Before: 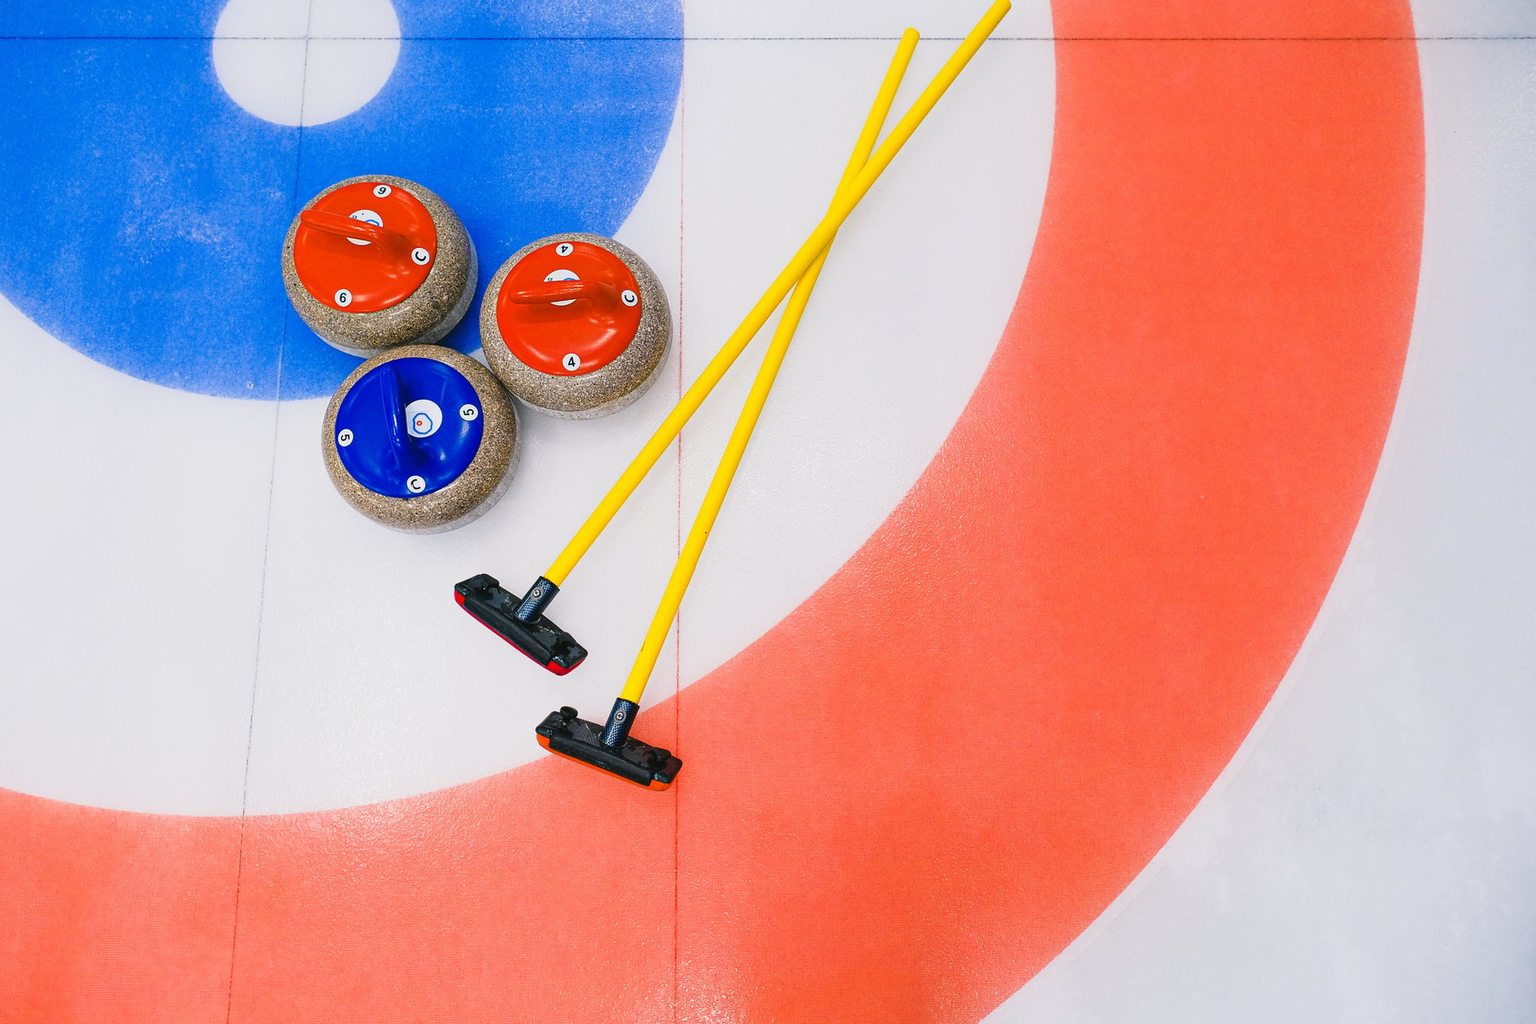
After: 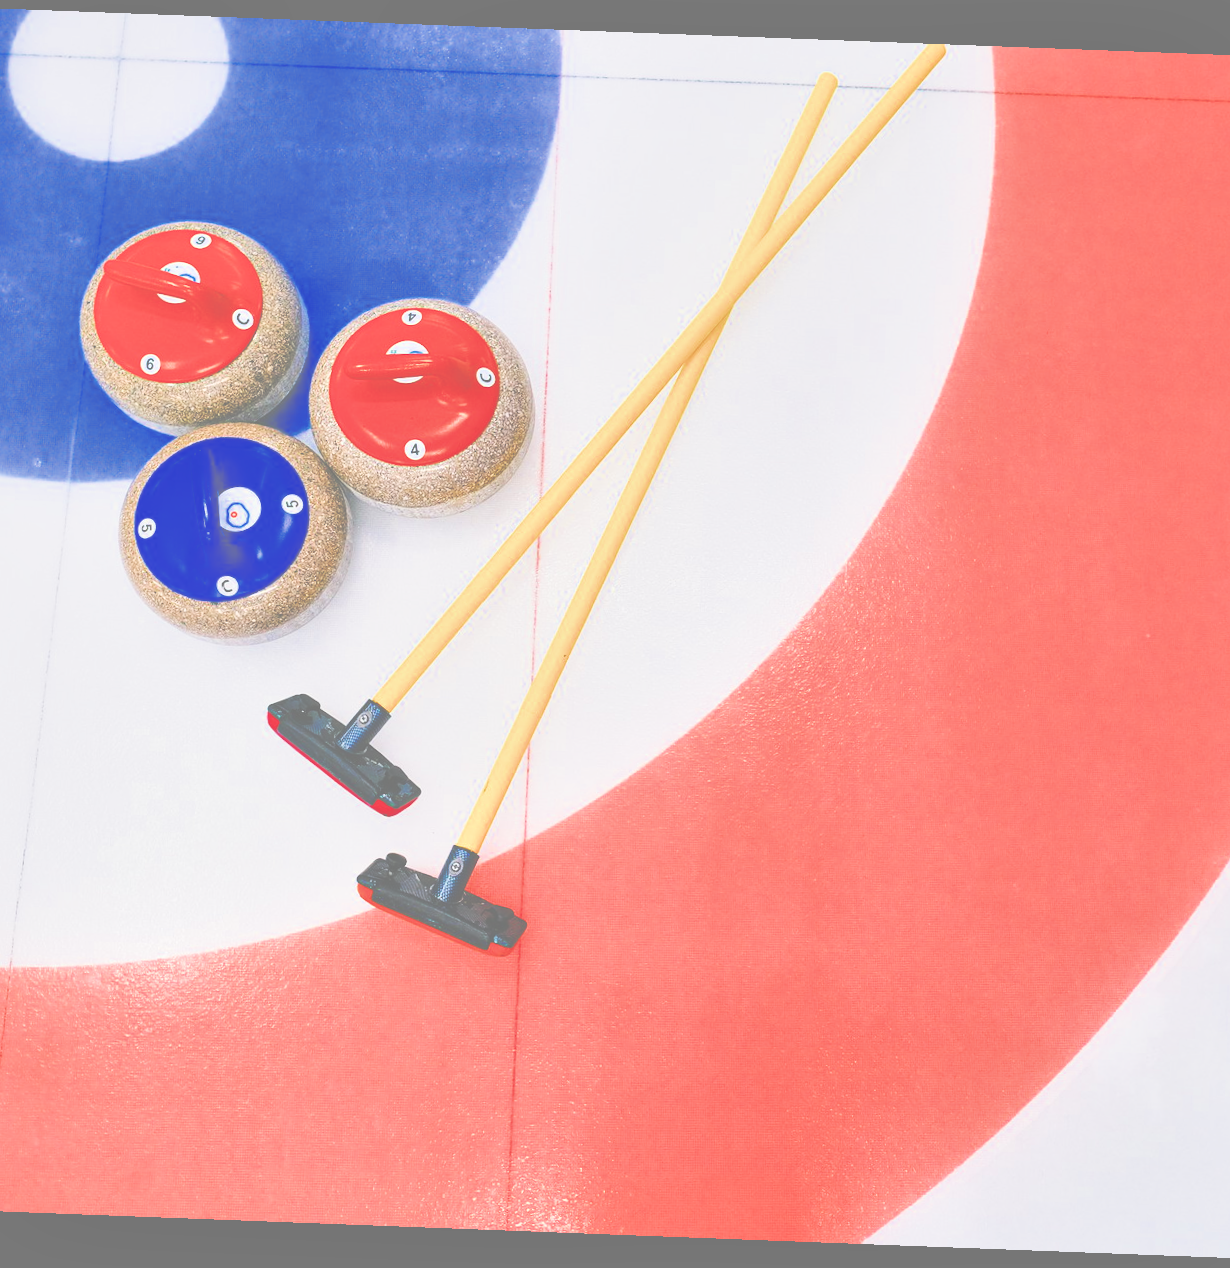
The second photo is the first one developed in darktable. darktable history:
filmic rgb: middle gray luminance 2.5%, black relative exposure -10 EV, white relative exposure 7 EV, threshold 6 EV, dynamic range scaling 10%, target black luminance 0%, hardness 3.19, latitude 44.39%, contrast 0.682, highlights saturation mix 5%, shadows ↔ highlights balance 13.63%, add noise in highlights 0, color science v3 (2019), use custom middle-gray values true, iterations of high-quality reconstruction 0, contrast in highlights soft, enable highlight reconstruction true
rgb curve: curves: ch0 [(0, 0.186) (0.314, 0.284) (0.775, 0.708) (1, 1)], compensate middle gray true, preserve colors none
rotate and perspective: rotation 2.17°, automatic cropping off
crop and rotate: left 15.446%, right 17.836%
local contrast: mode bilateral grid, contrast 20, coarseness 50, detail 130%, midtone range 0.2
